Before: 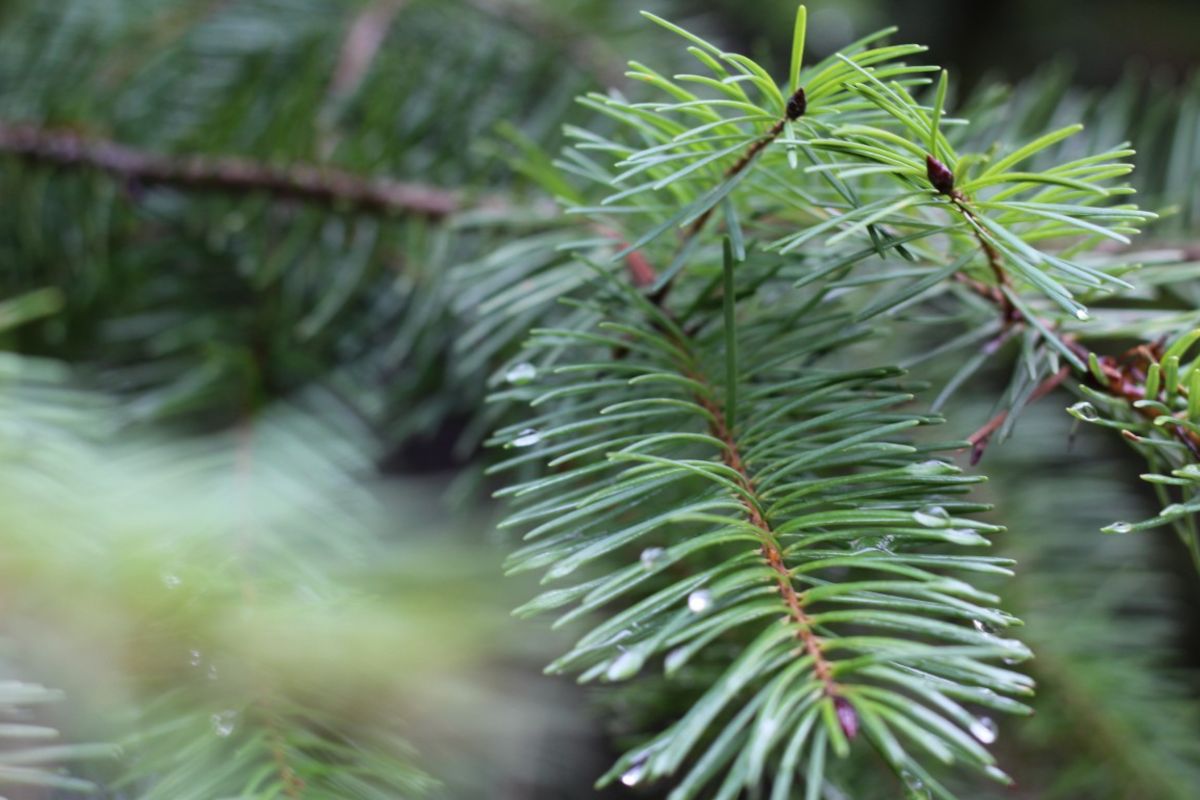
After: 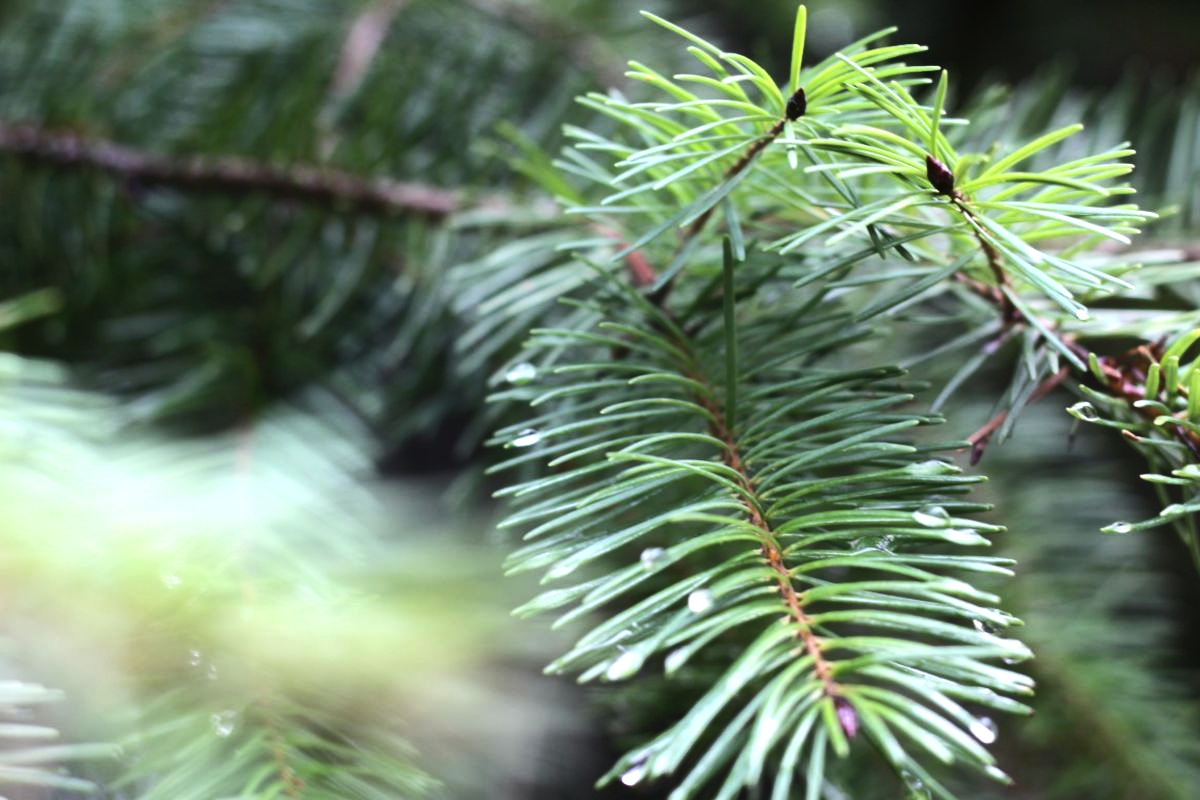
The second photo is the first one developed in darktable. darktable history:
tone equalizer: -8 EV -1.08 EV, -7 EV -1.02 EV, -6 EV -0.862 EV, -5 EV -0.602 EV, -3 EV 0.59 EV, -2 EV 0.859 EV, -1 EV 0.99 EV, +0 EV 1.08 EV, edges refinement/feathering 500, mask exposure compensation -1.57 EV, preserve details no
contrast equalizer: y [[0.627 ×6], [0.563 ×6], [0 ×6], [0 ×6], [0 ×6]], mix -0.311
